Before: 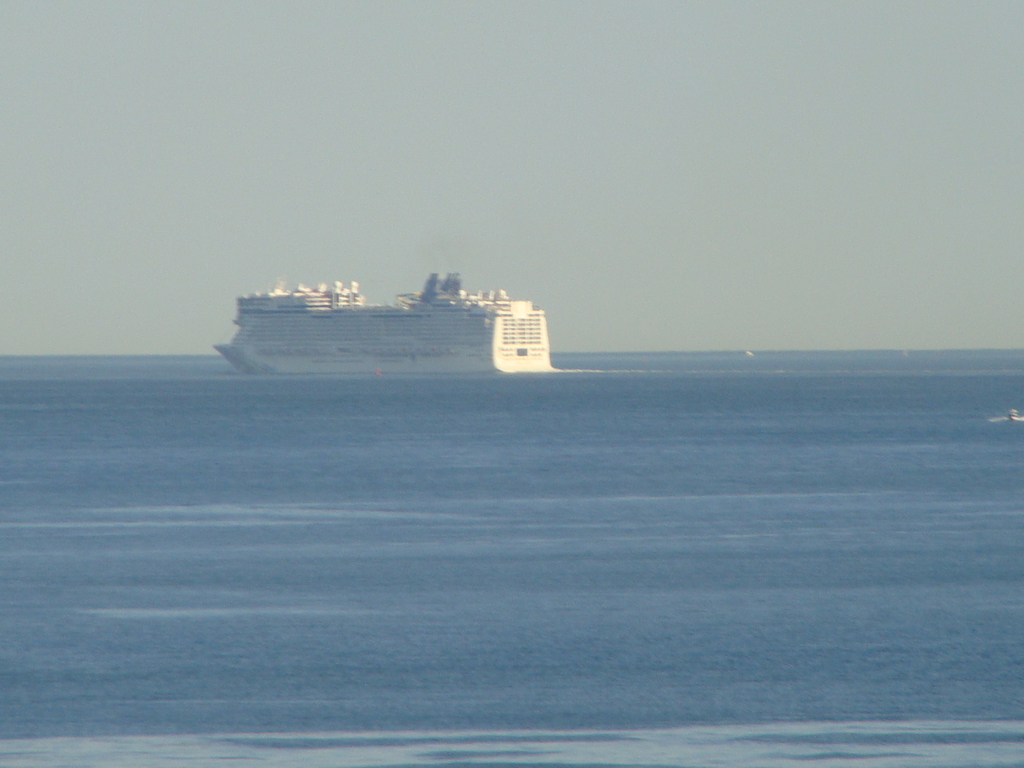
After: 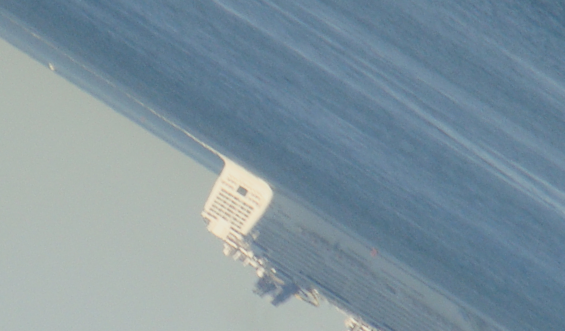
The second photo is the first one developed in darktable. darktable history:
crop and rotate: angle 147.22°, left 9.18%, top 15.605%, right 4.568%, bottom 16.917%
filmic rgb: black relative exposure -7.65 EV, white relative exposure 4.56 EV, hardness 3.61, contrast 1.261, add noise in highlights 0.001, color science v3 (2019), use custom middle-gray values true, contrast in highlights soft
